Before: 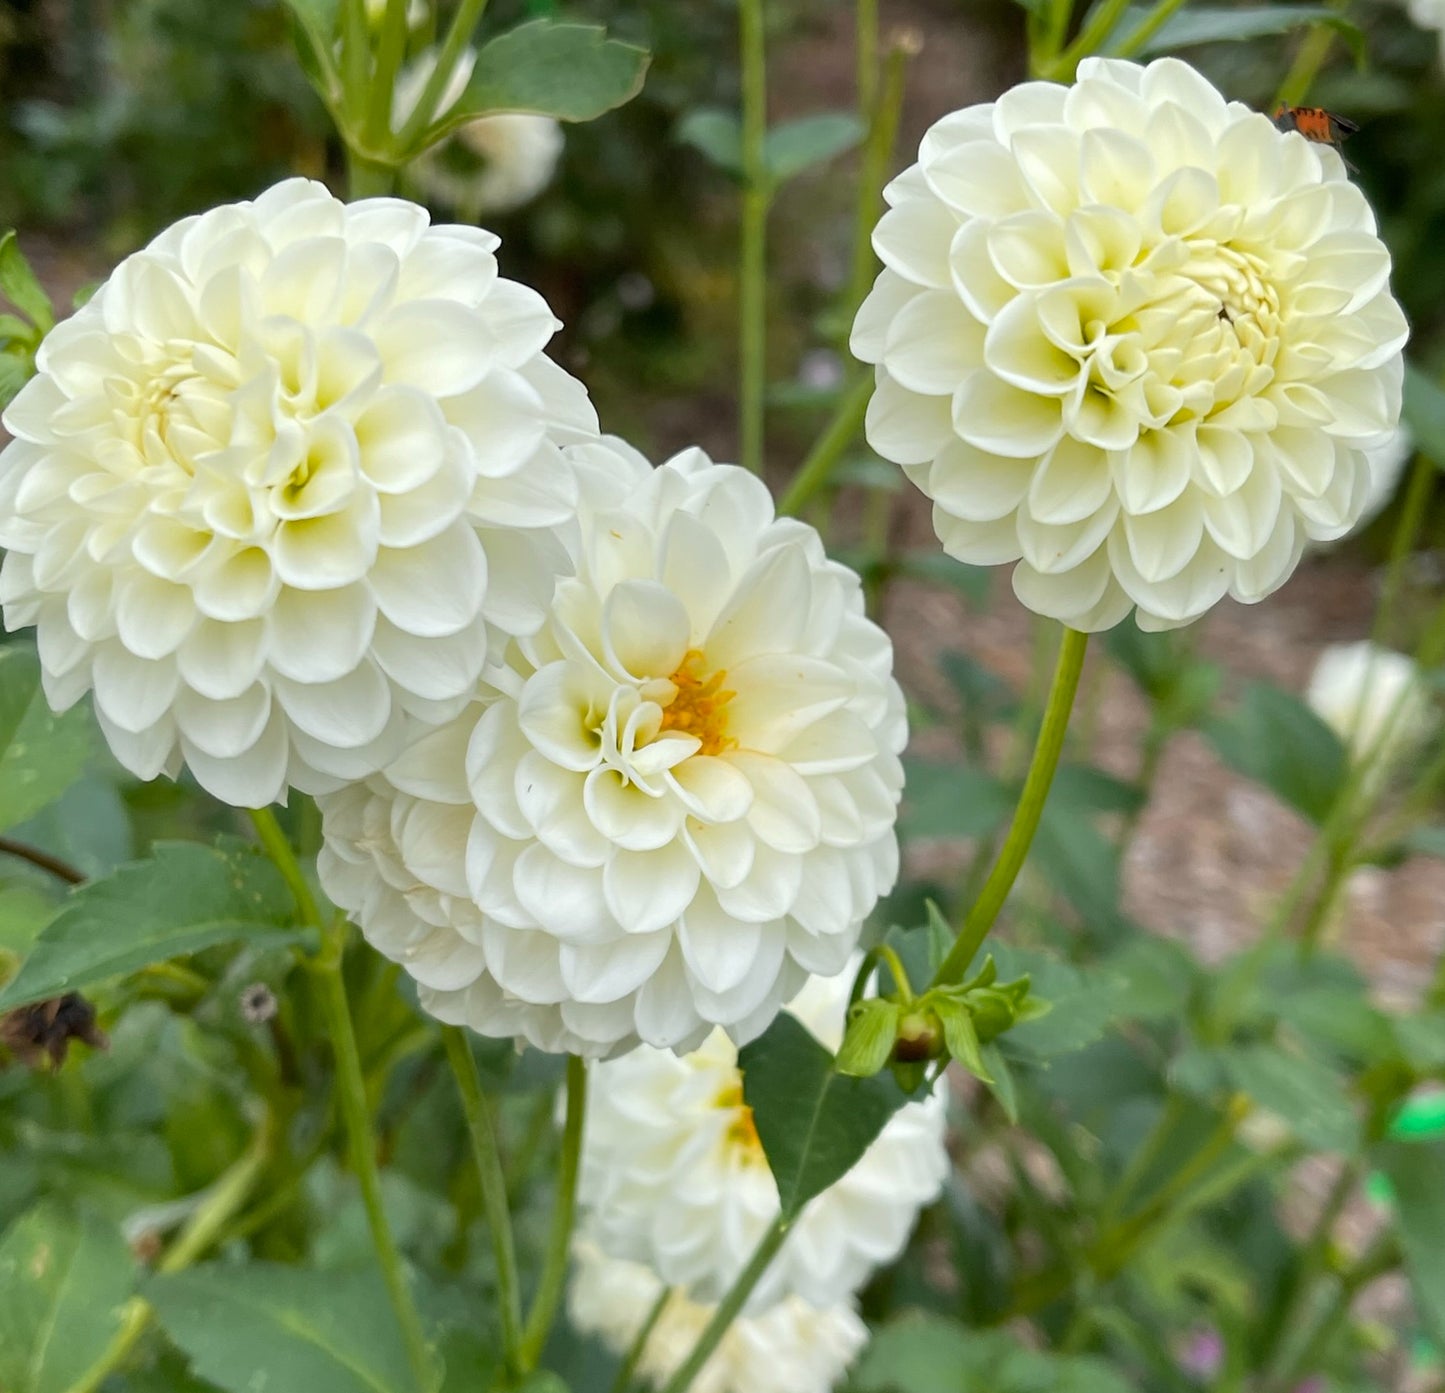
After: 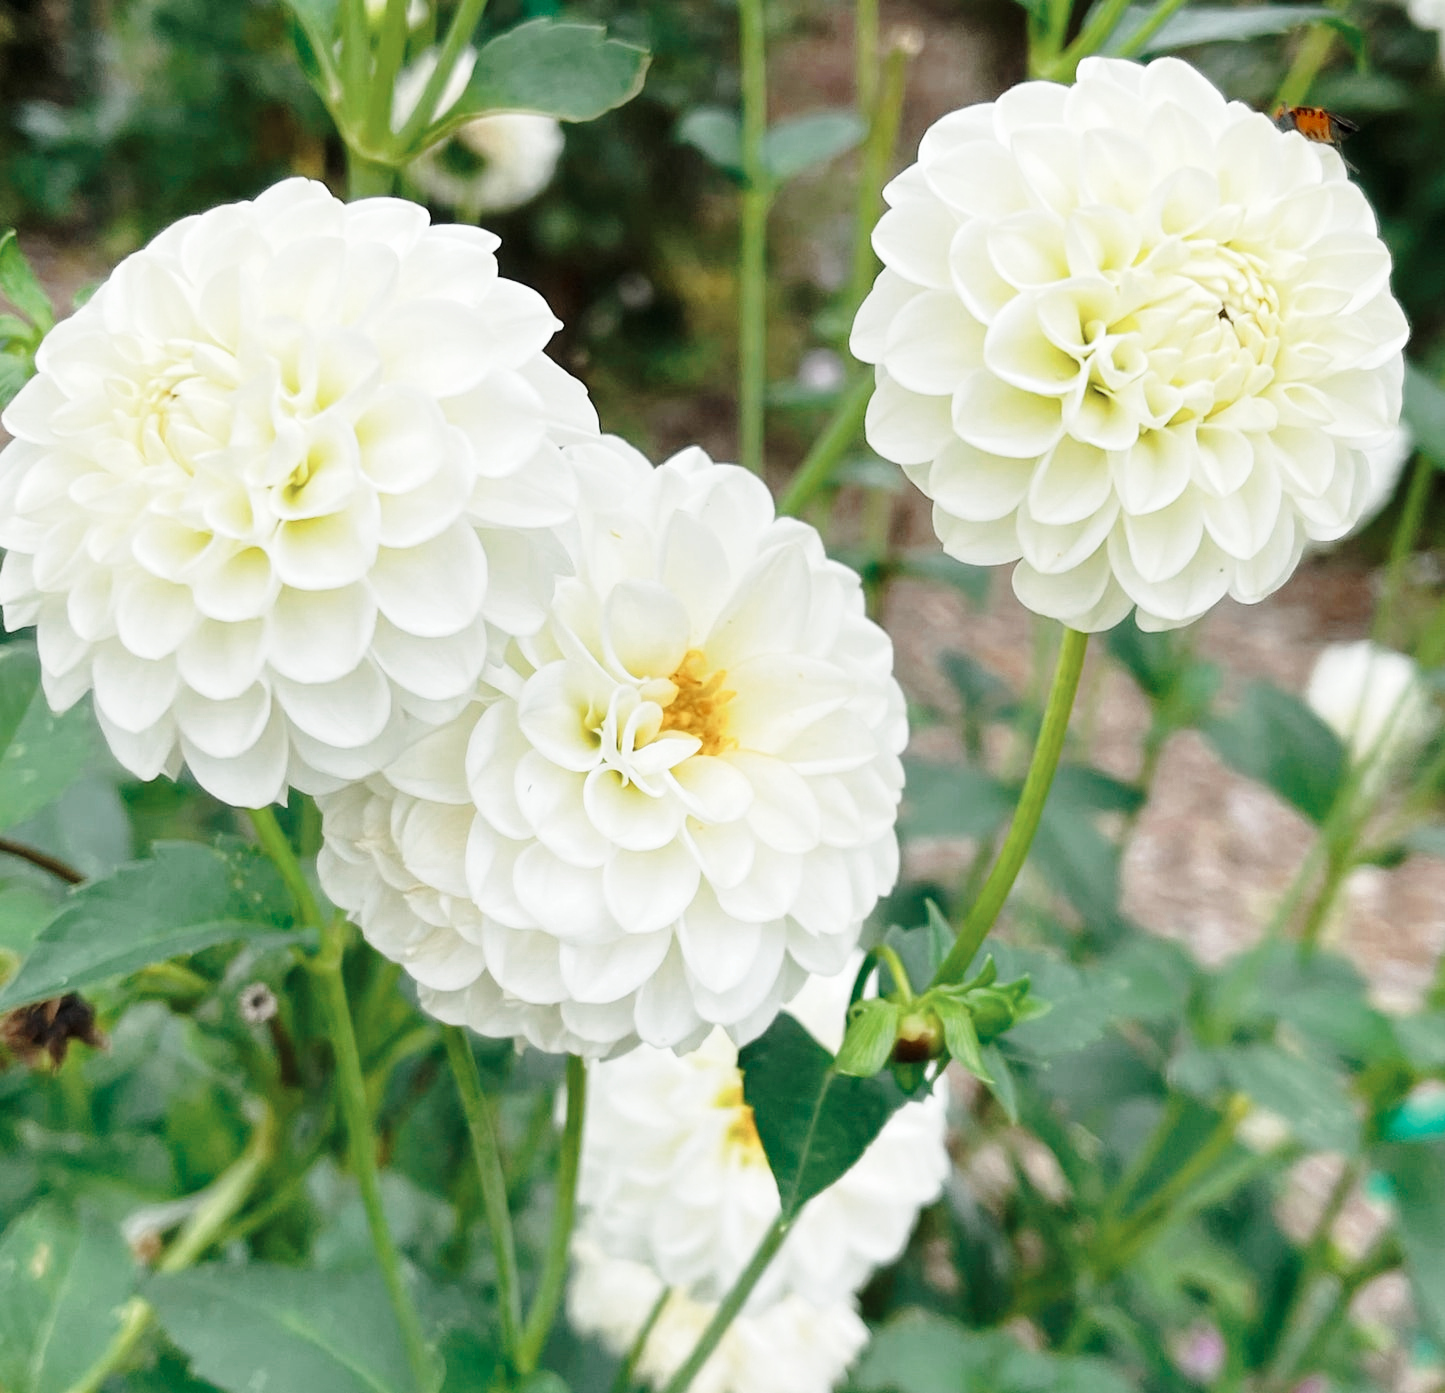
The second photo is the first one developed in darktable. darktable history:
color zones: curves: ch0 [(0, 0.5) (0.125, 0.4) (0.25, 0.5) (0.375, 0.4) (0.5, 0.4) (0.625, 0.6) (0.75, 0.6) (0.875, 0.5)]; ch1 [(0, 0.35) (0.125, 0.45) (0.25, 0.35) (0.375, 0.35) (0.5, 0.35) (0.625, 0.35) (0.75, 0.45) (0.875, 0.35)]; ch2 [(0, 0.6) (0.125, 0.5) (0.25, 0.5) (0.375, 0.6) (0.5, 0.6) (0.625, 0.5) (0.75, 0.5) (0.875, 0.5)]
tone equalizer: on, module defaults
base curve: curves: ch0 [(0, 0) (0.028, 0.03) (0.121, 0.232) (0.46, 0.748) (0.859, 0.968) (1, 1)], preserve colors none
